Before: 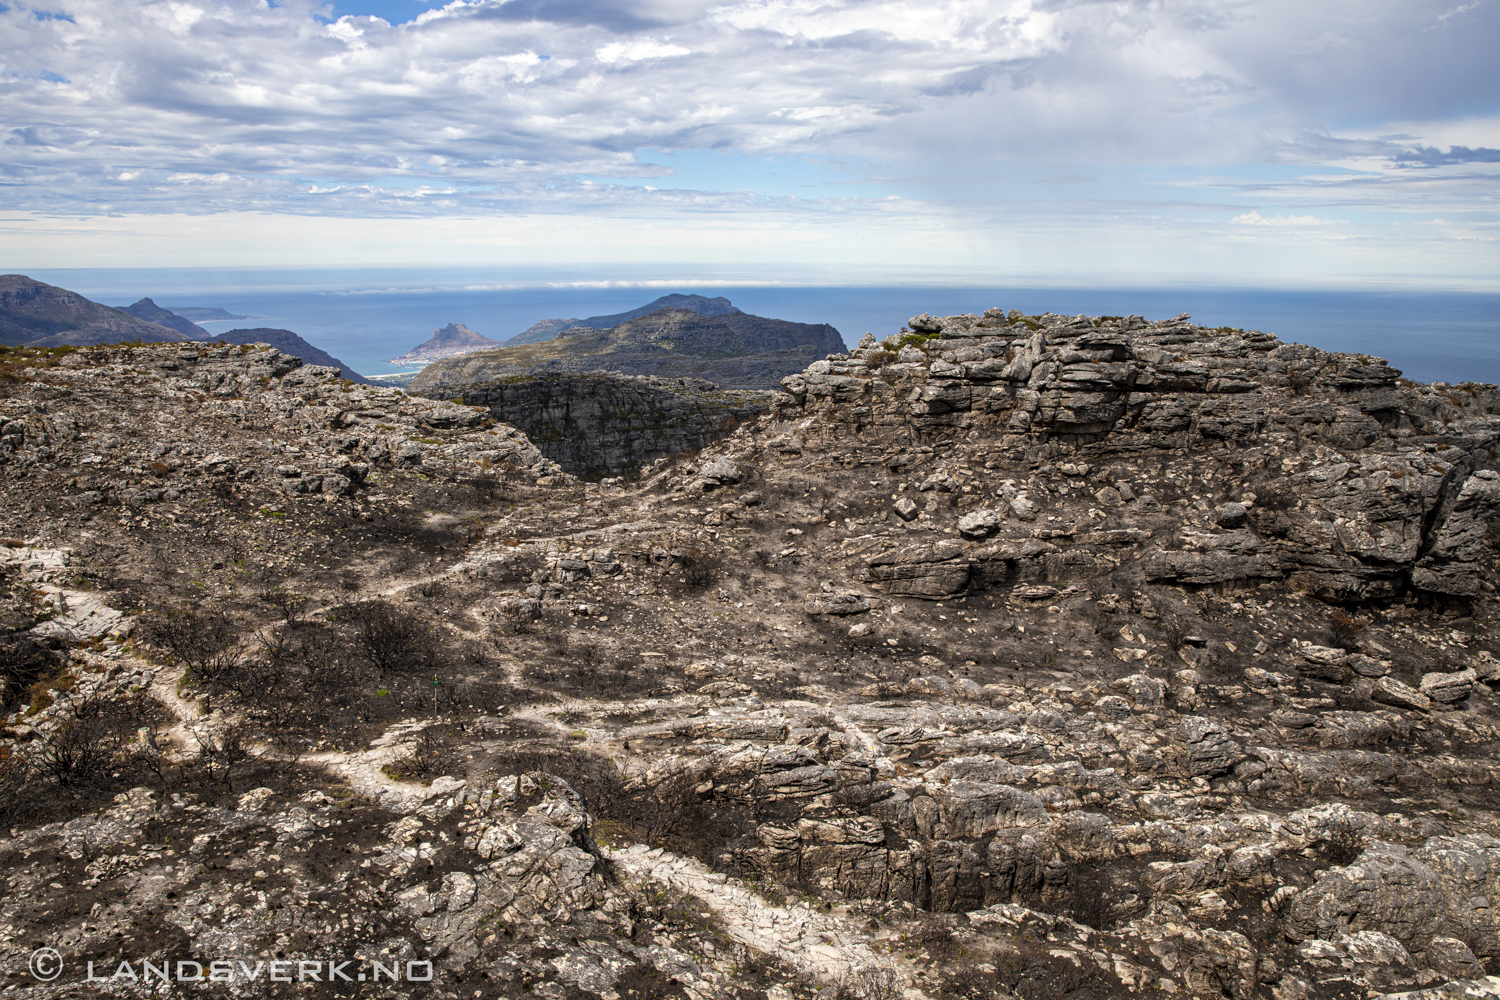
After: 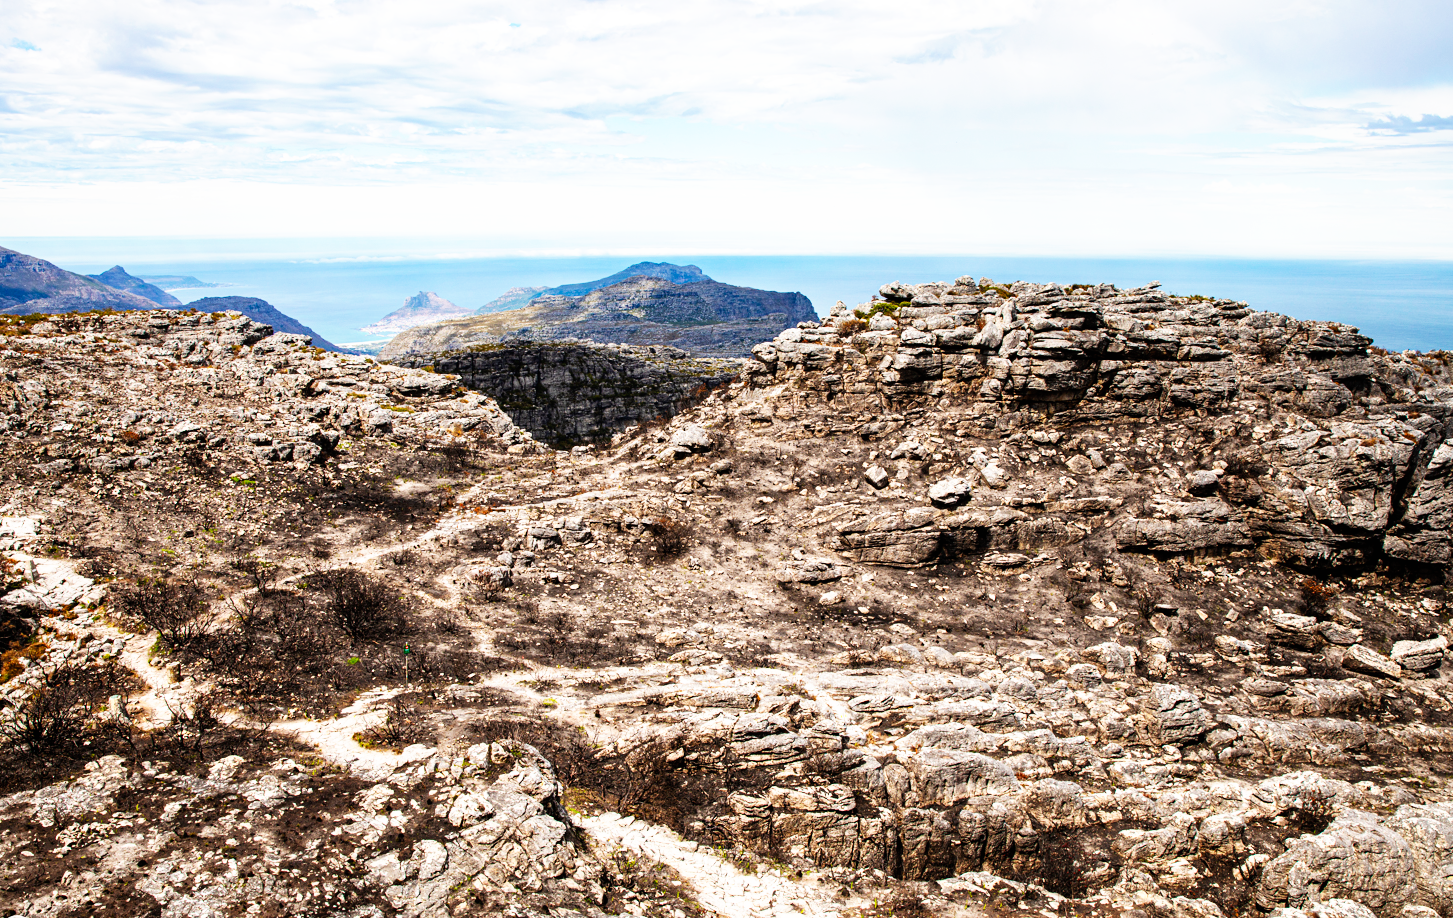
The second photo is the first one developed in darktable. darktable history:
crop: left 1.964%, top 3.251%, right 1.122%, bottom 4.933%
base curve: curves: ch0 [(0, 0) (0.007, 0.004) (0.027, 0.03) (0.046, 0.07) (0.207, 0.54) (0.442, 0.872) (0.673, 0.972) (1, 1)], preserve colors none
